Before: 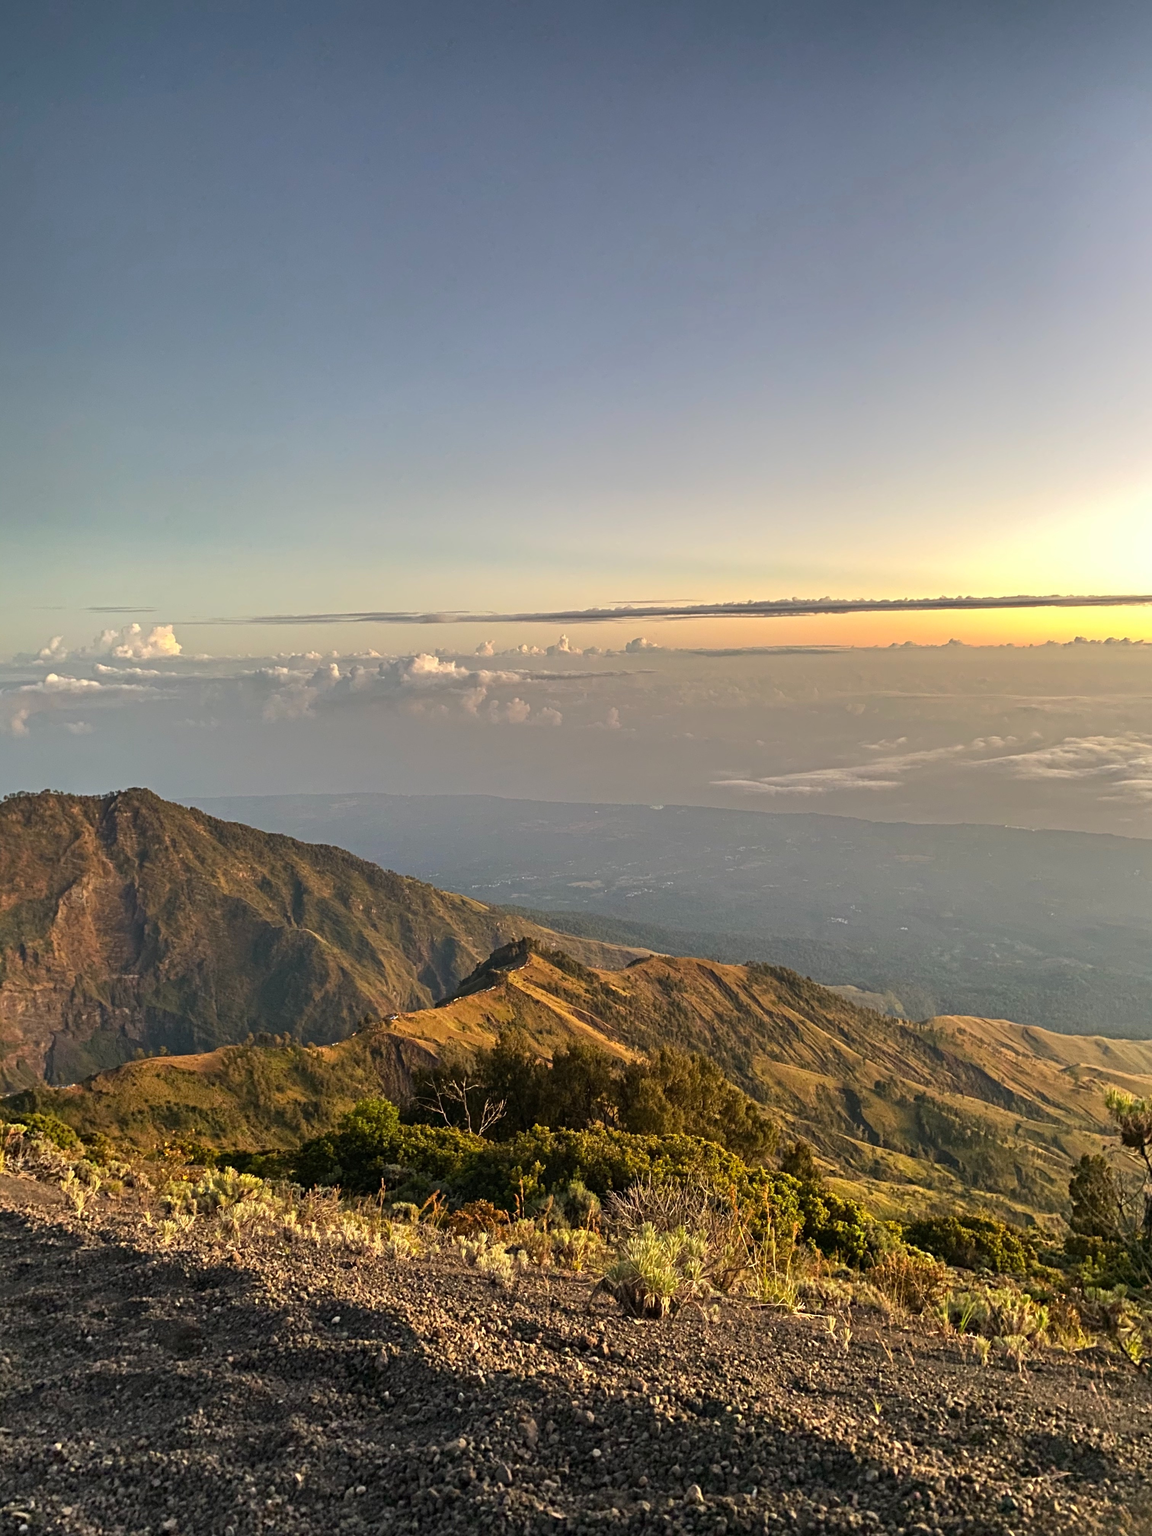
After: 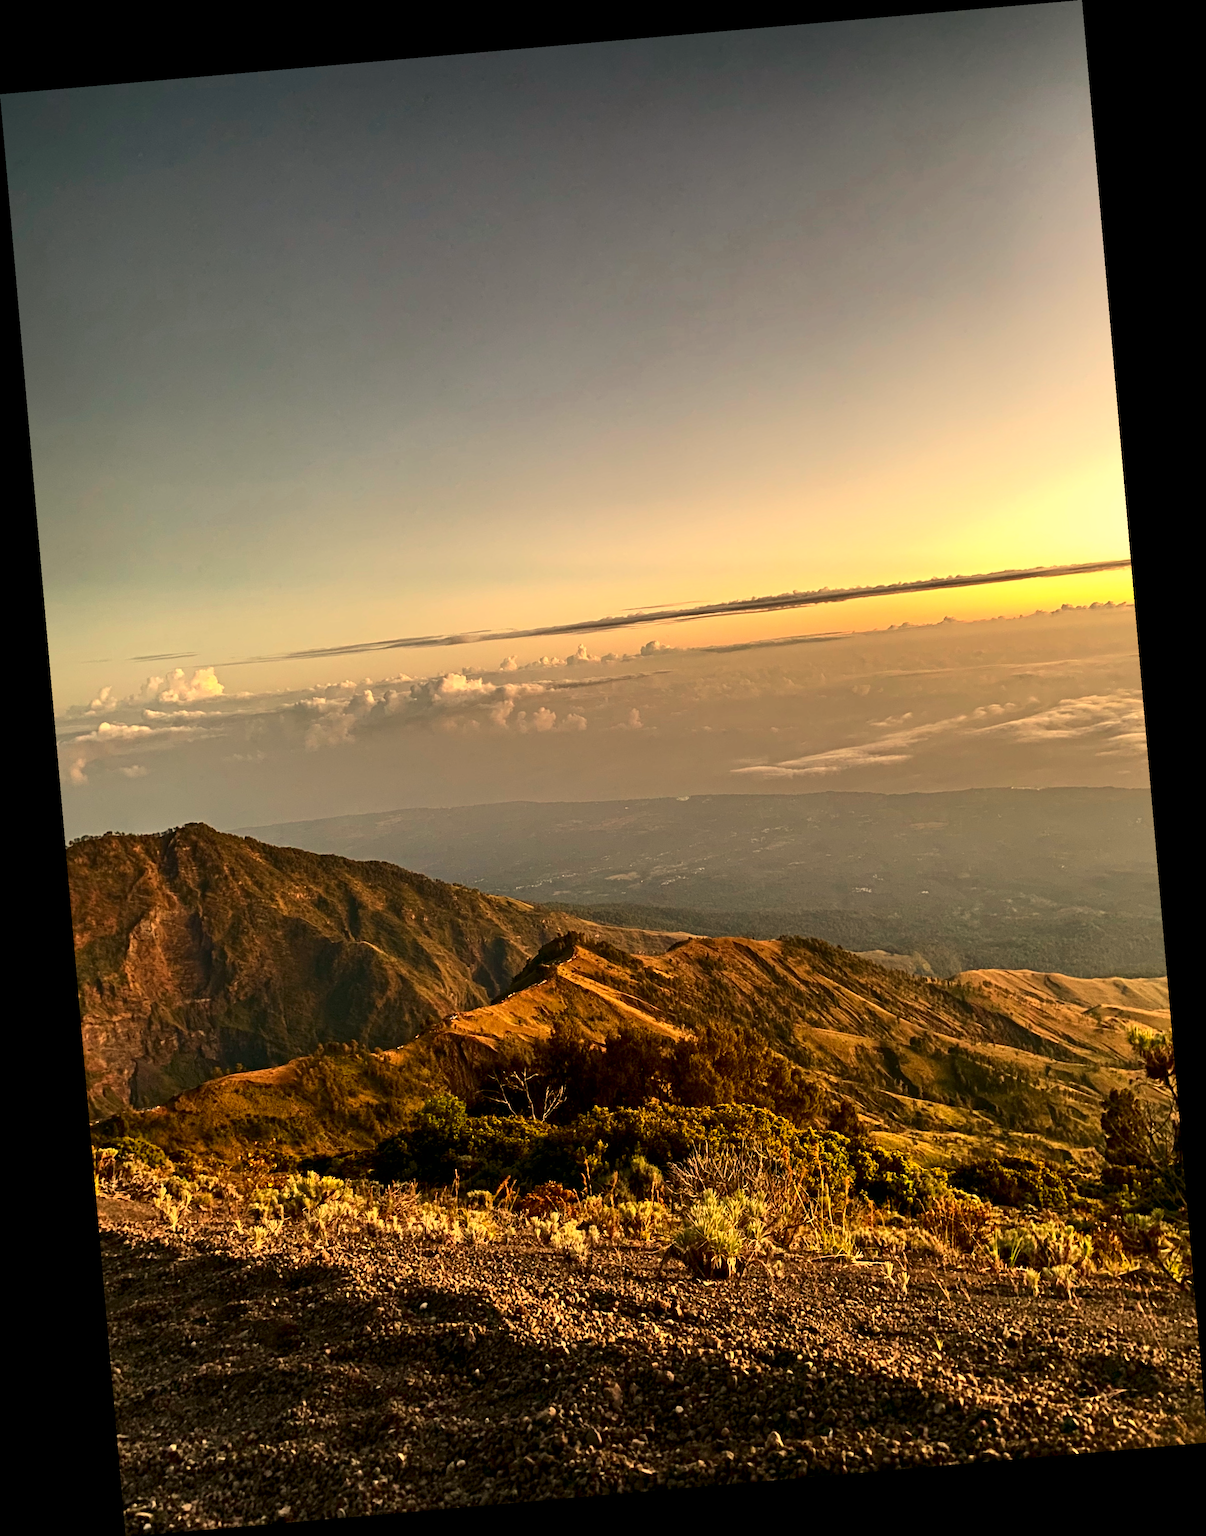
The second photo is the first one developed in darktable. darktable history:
white balance: red 1.138, green 0.996, blue 0.812
exposure: black level correction 0.007, compensate highlight preservation false
contrast brightness saturation: contrast 0.2, brightness -0.11, saturation 0.1
rotate and perspective: rotation -4.98°, automatic cropping off
